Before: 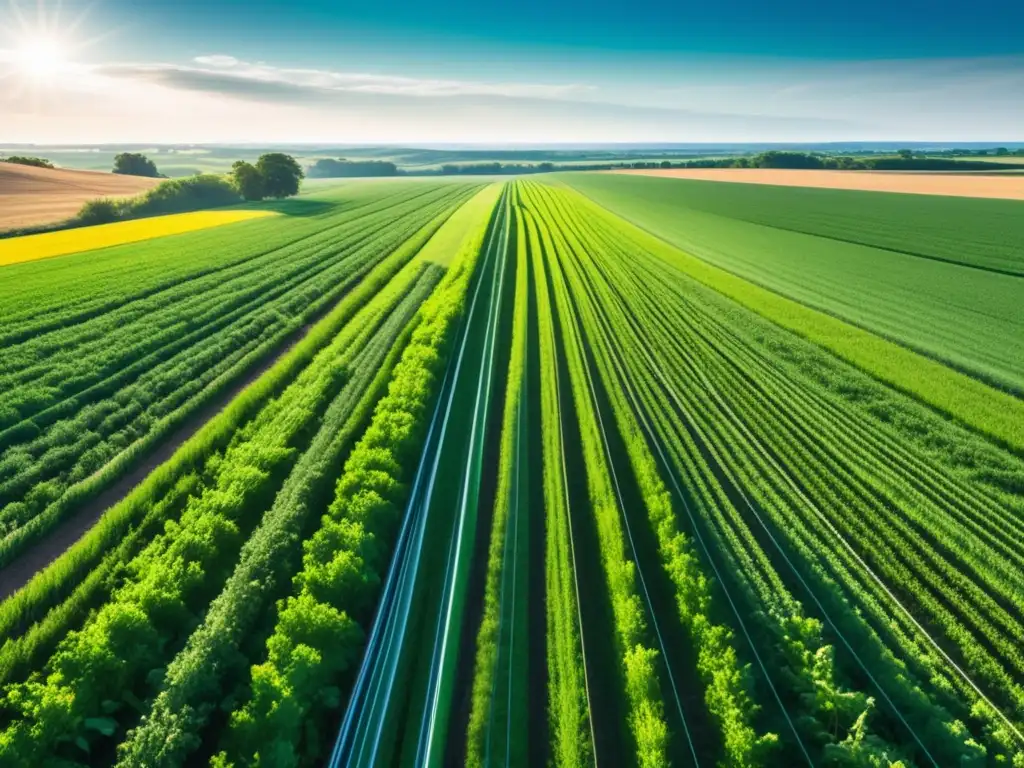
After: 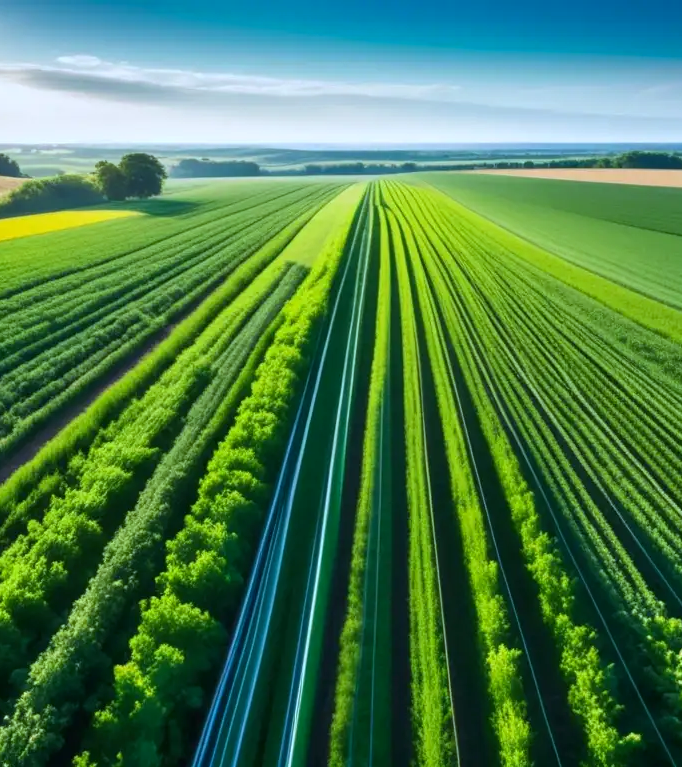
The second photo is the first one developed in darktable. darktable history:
contrast brightness saturation: contrast 0.03, brightness -0.04
crop and rotate: left 13.409%, right 19.924%
white balance: red 0.924, blue 1.095
